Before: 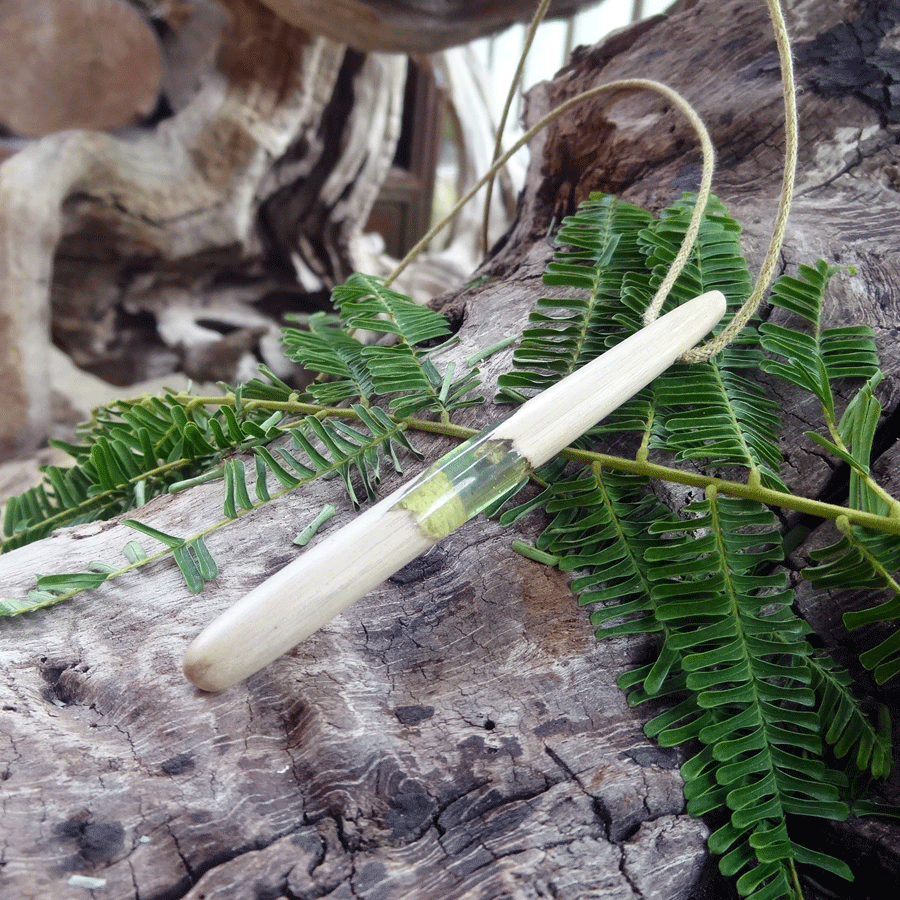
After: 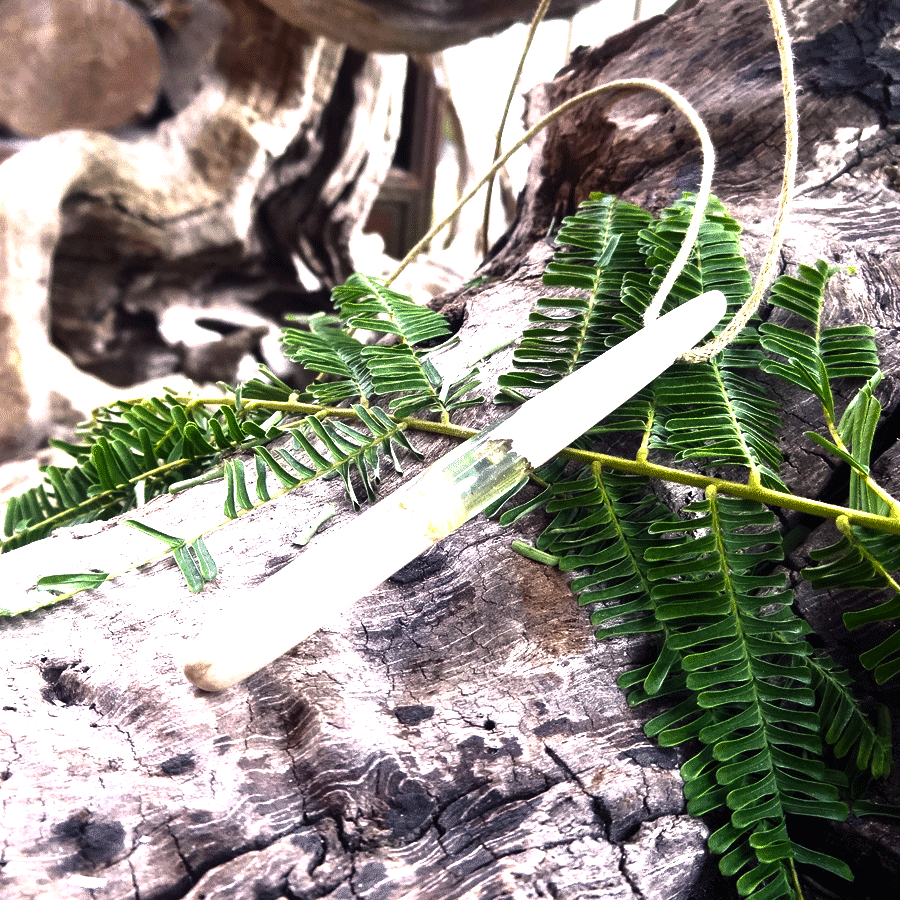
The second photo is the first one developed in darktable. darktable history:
color balance rgb: highlights gain › chroma 2.315%, highlights gain › hue 38.62°, perceptual saturation grading › global saturation 1.281%, perceptual saturation grading › highlights -1.194%, perceptual saturation grading › mid-tones 4.449%, perceptual saturation grading › shadows 8.771%, perceptual brilliance grading › highlights 74.919%, perceptual brilliance grading › shadows -30.312%
